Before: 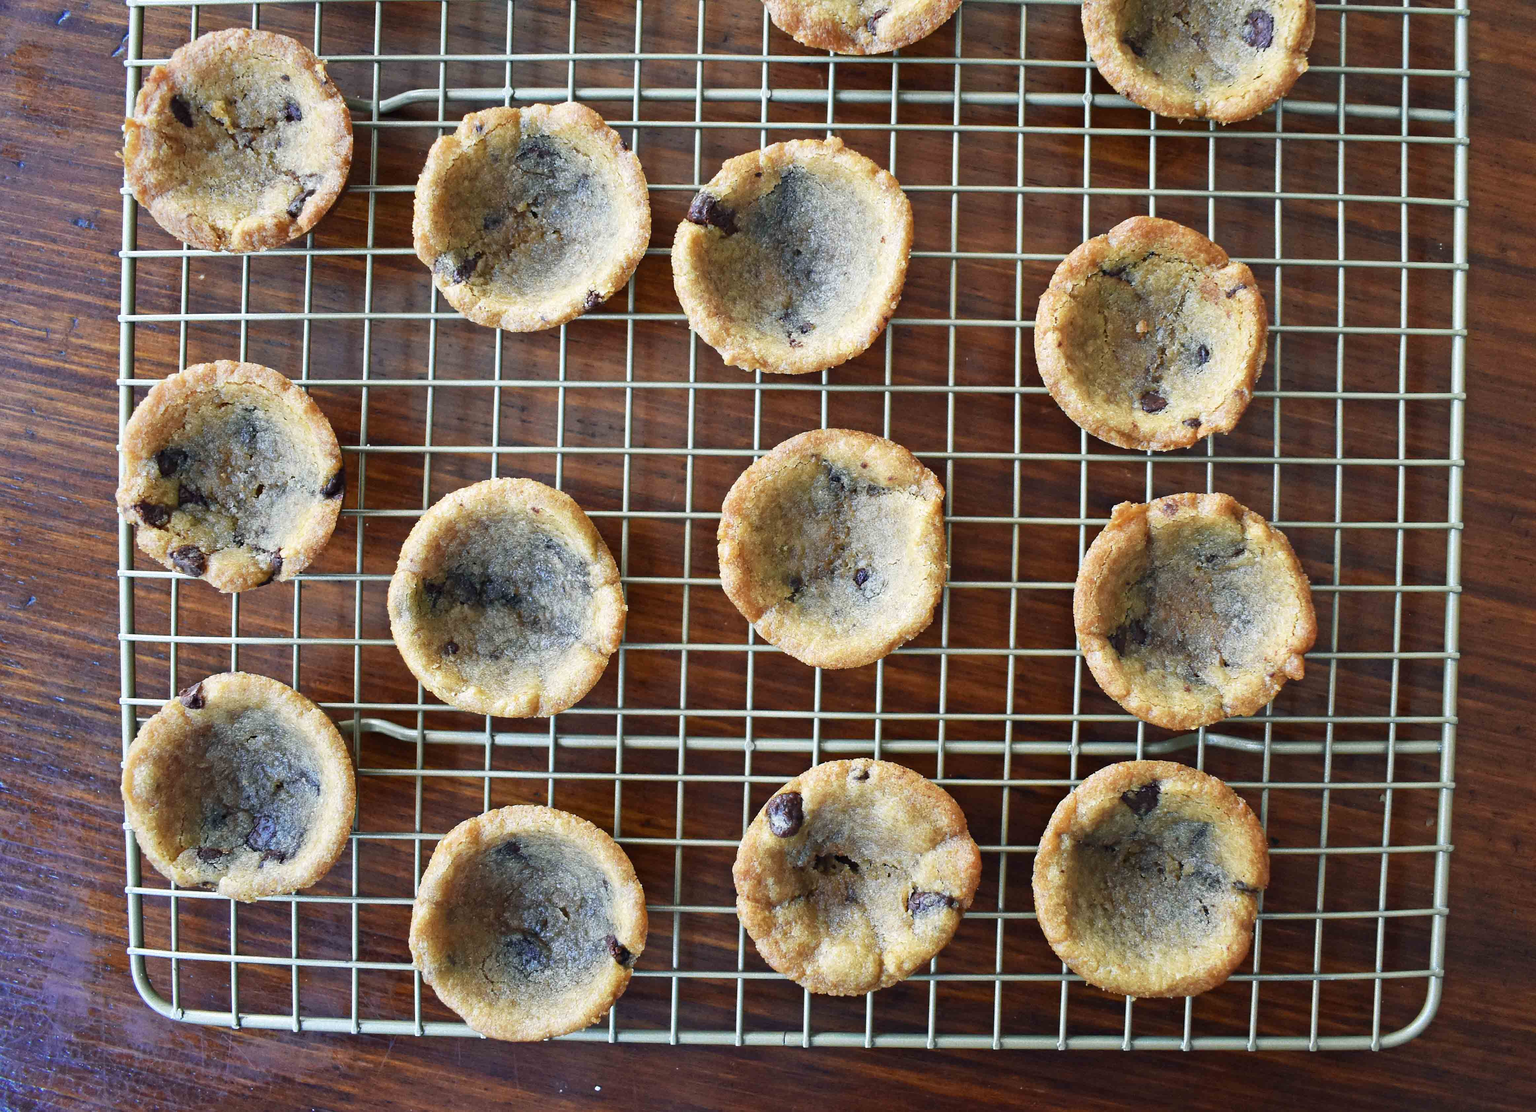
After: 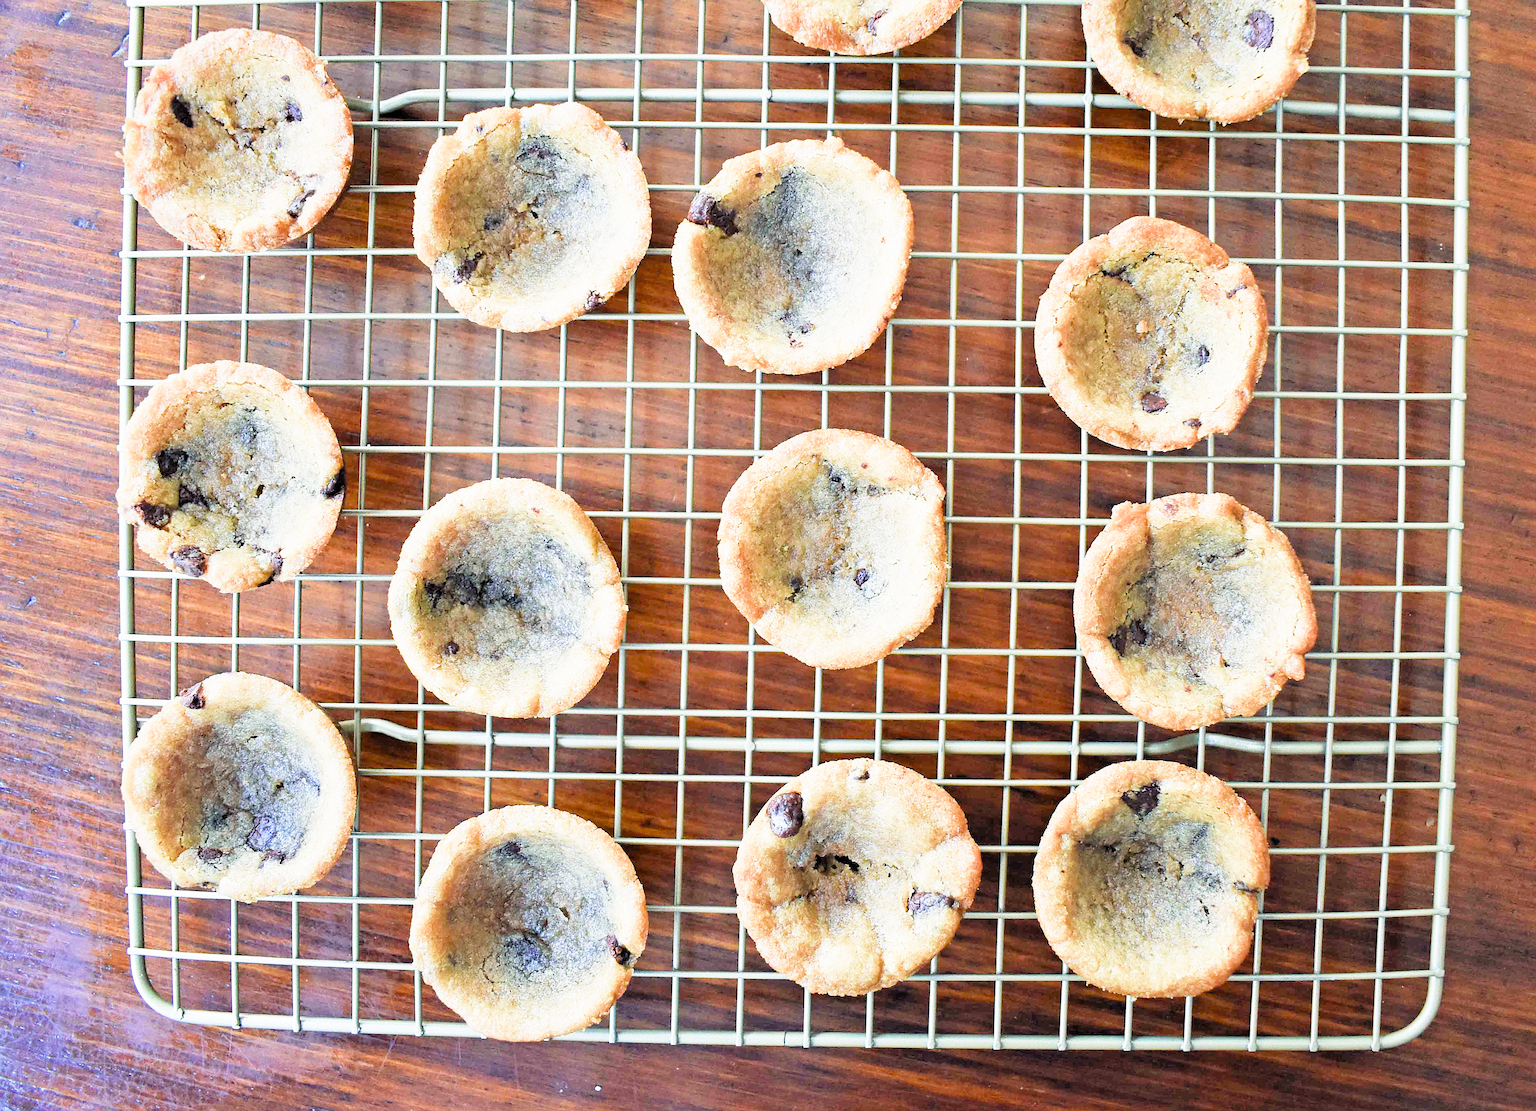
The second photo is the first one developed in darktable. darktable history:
sharpen: on, module defaults
filmic rgb: black relative exposure -4.58 EV, white relative exposure 4.8 EV, threshold 3 EV, hardness 2.36, latitude 36.07%, contrast 1.048, highlights saturation mix 1.32%, shadows ↔ highlights balance 1.25%, color science v4 (2020), enable highlight reconstruction true
exposure: black level correction 0.001, exposure 2 EV, compensate highlight preservation false
